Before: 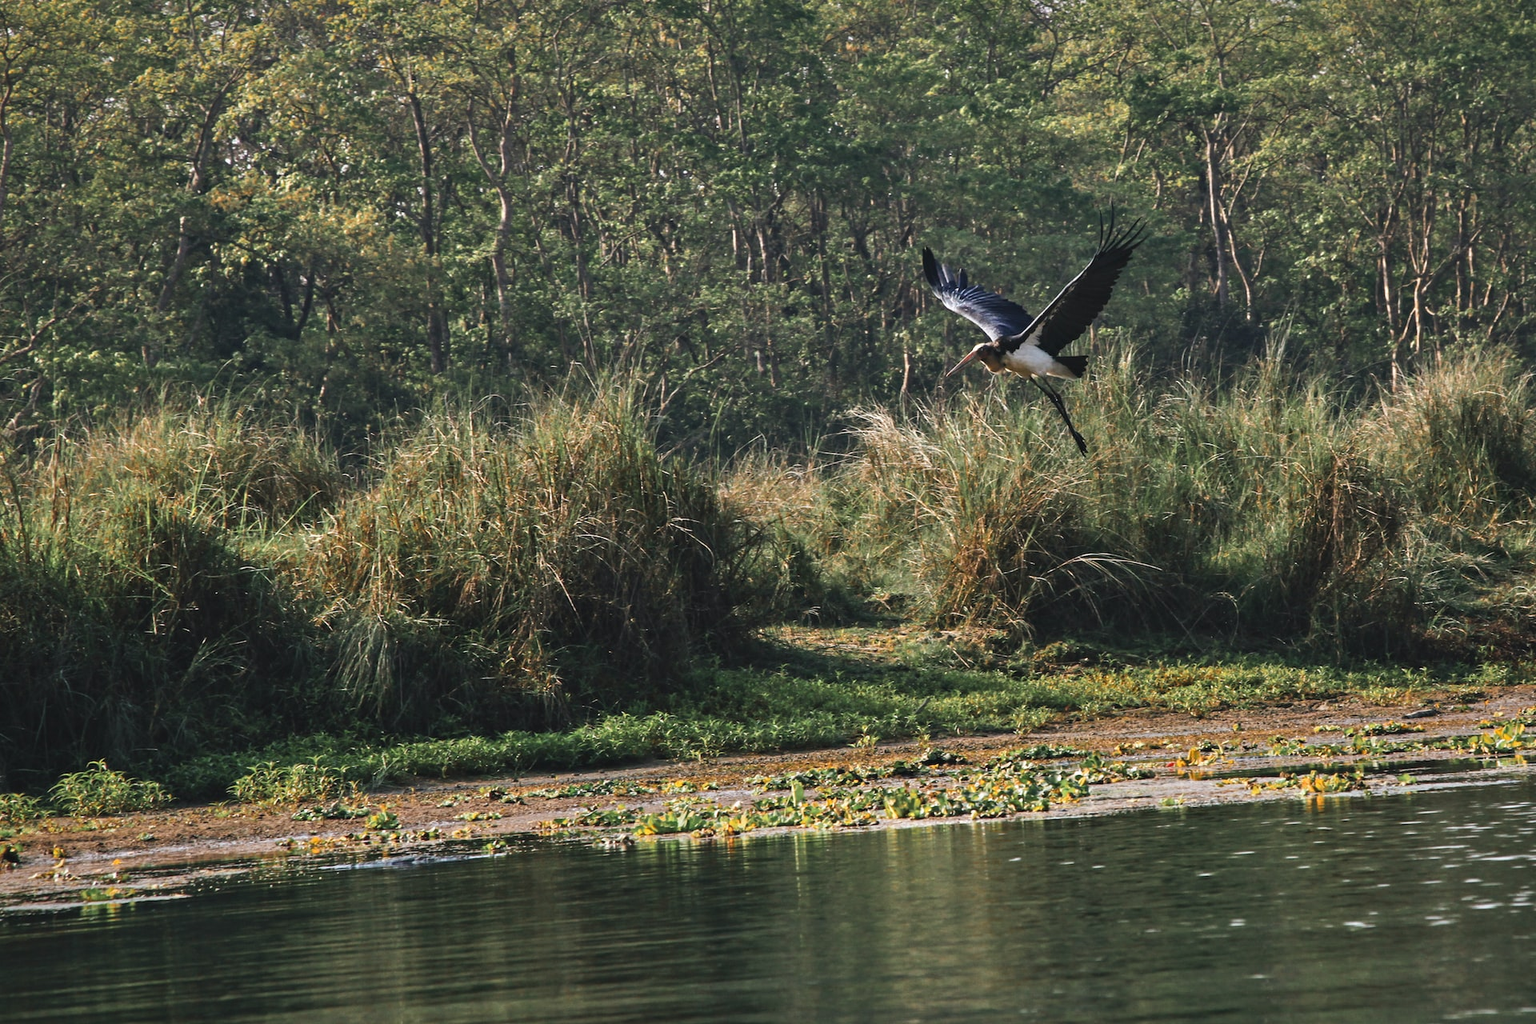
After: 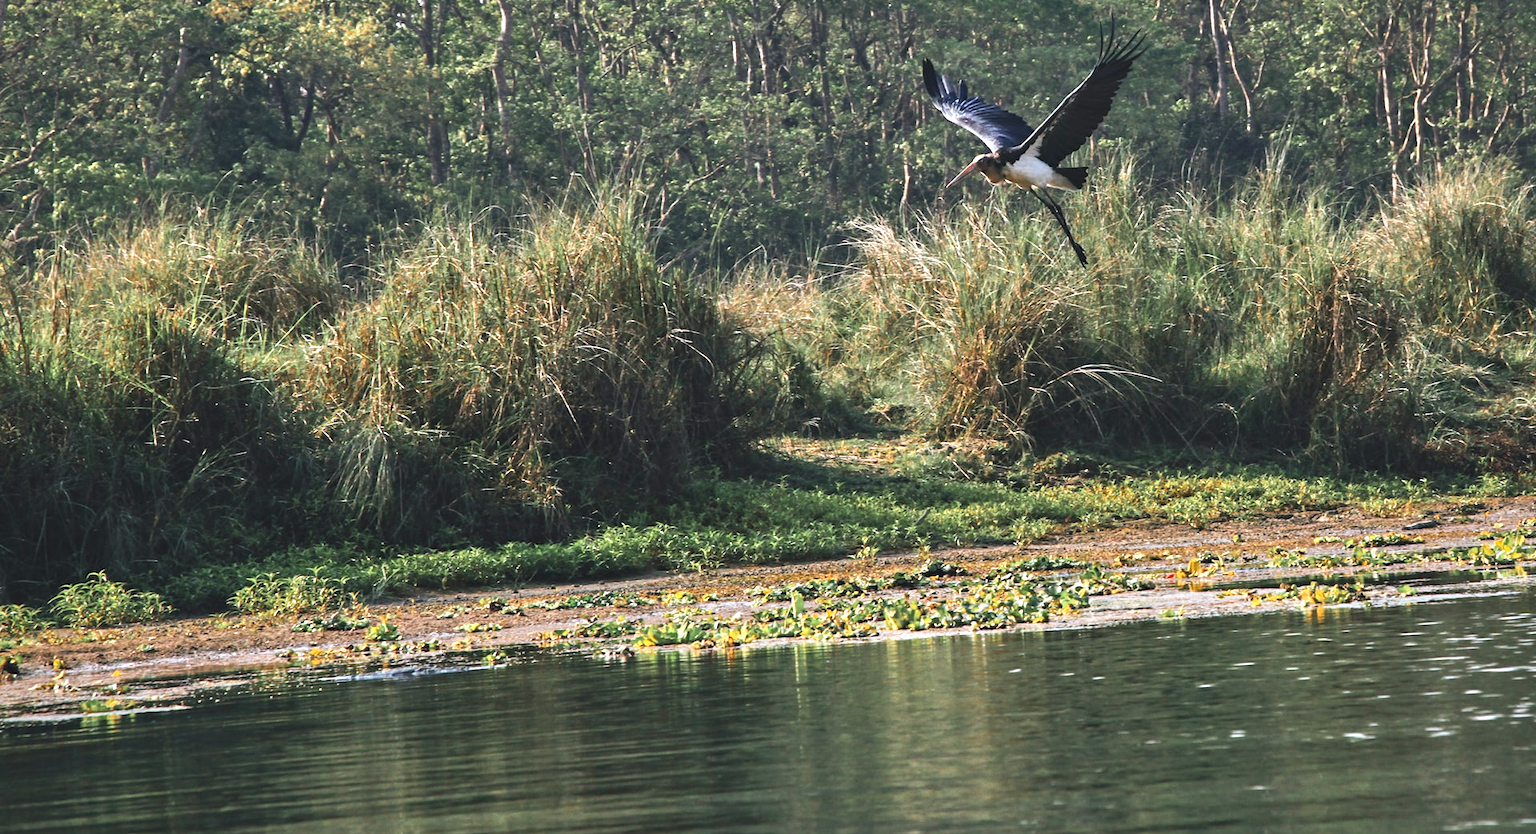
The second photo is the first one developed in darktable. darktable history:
crop and rotate: top 18.507%
exposure: black level correction 0, exposure 0.7 EV, compensate exposure bias true, compensate highlight preservation false
white balance: red 0.983, blue 1.036
tone equalizer: -8 EV -0.002 EV, -7 EV 0.005 EV, -6 EV -0.009 EV, -5 EV 0.011 EV, -4 EV -0.012 EV, -3 EV 0.007 EV, -2 EV -0.062 EV, -1 EV -0.293 EV, +0 EV -0.582 EV, smoothing diameter 2%, edges refinement/feathering 20, mask exposure compensation -1.57 EV, filter diffusion 5
